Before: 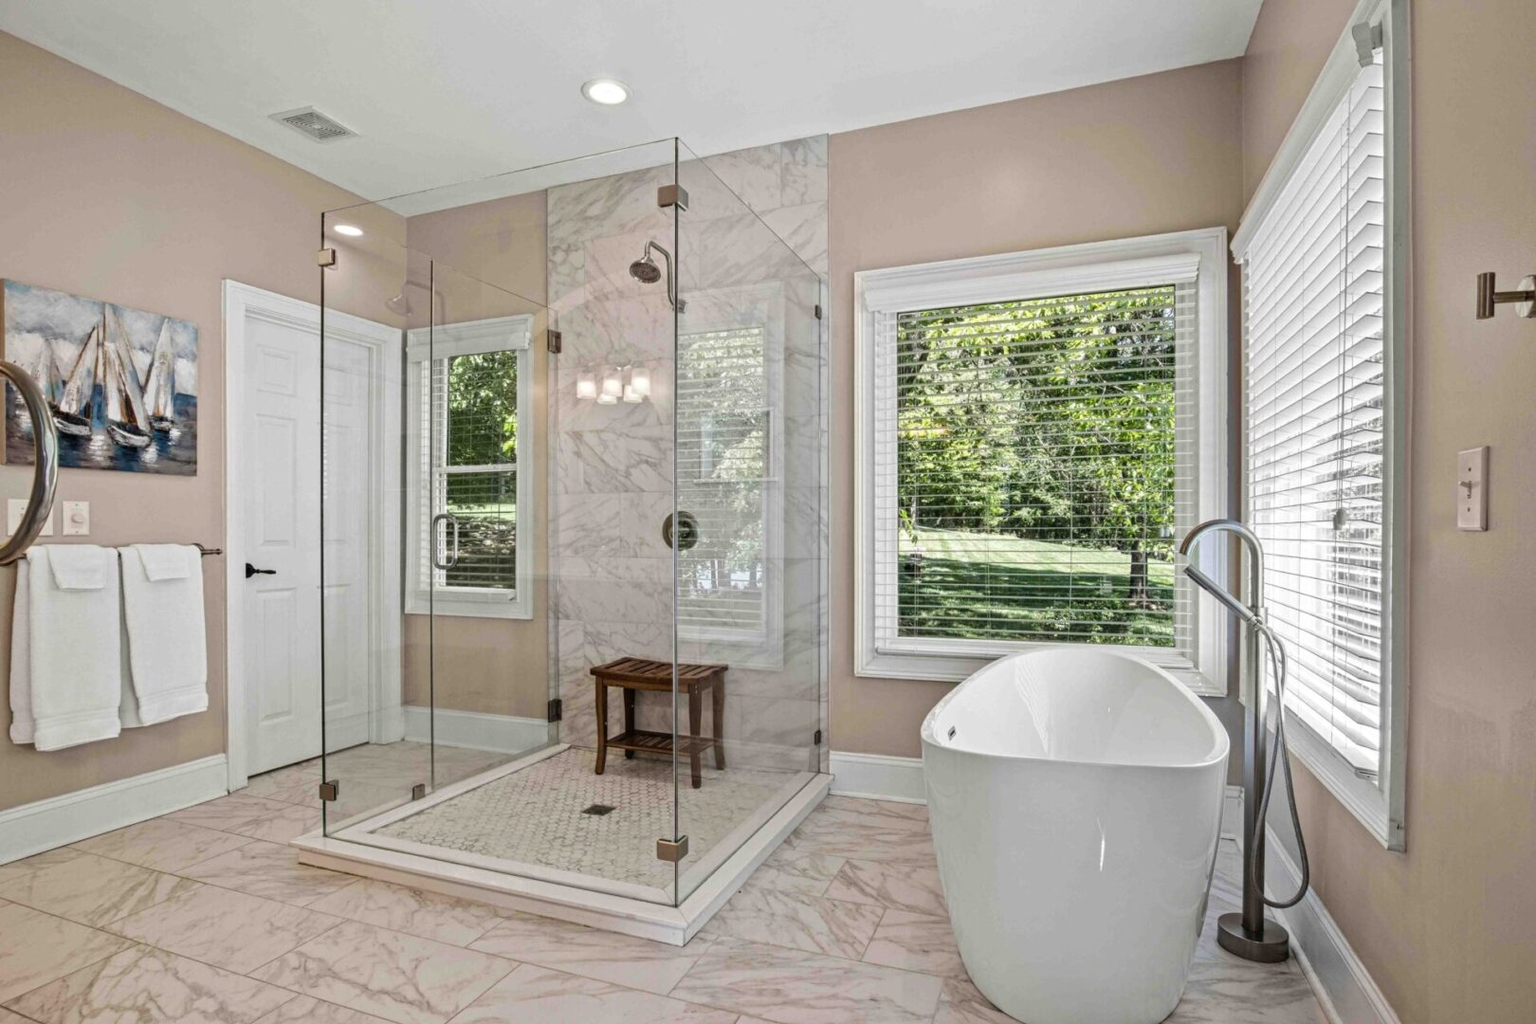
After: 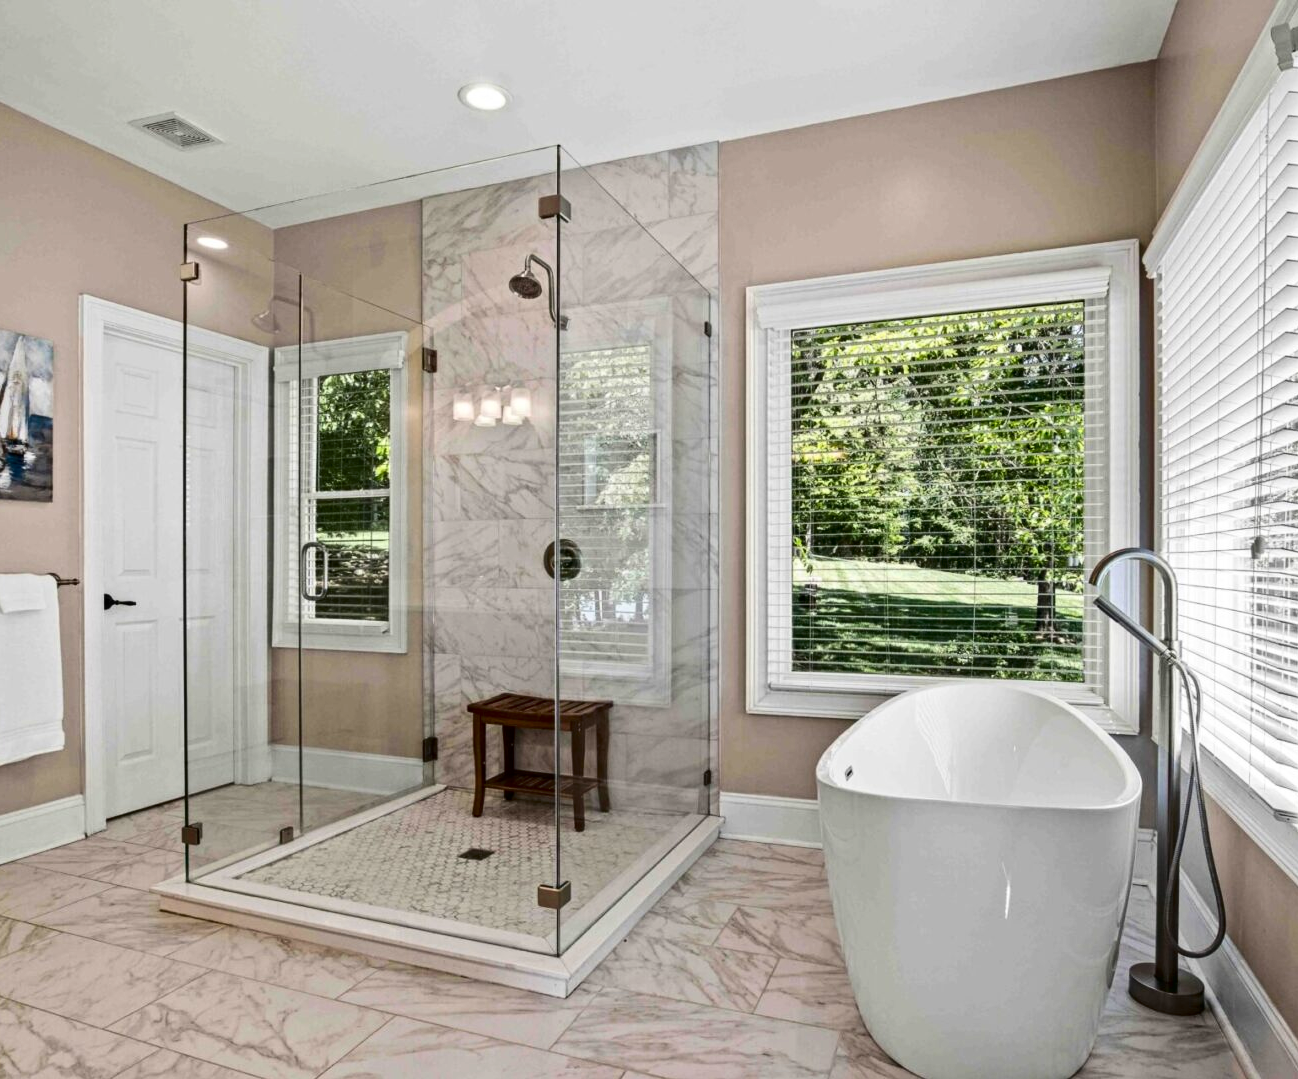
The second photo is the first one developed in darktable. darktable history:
crop and rotate: left 9.579%, right 10.275%
contrast brightness saturation: contrast 0.199, brightness -0.103, saturation 0.095
